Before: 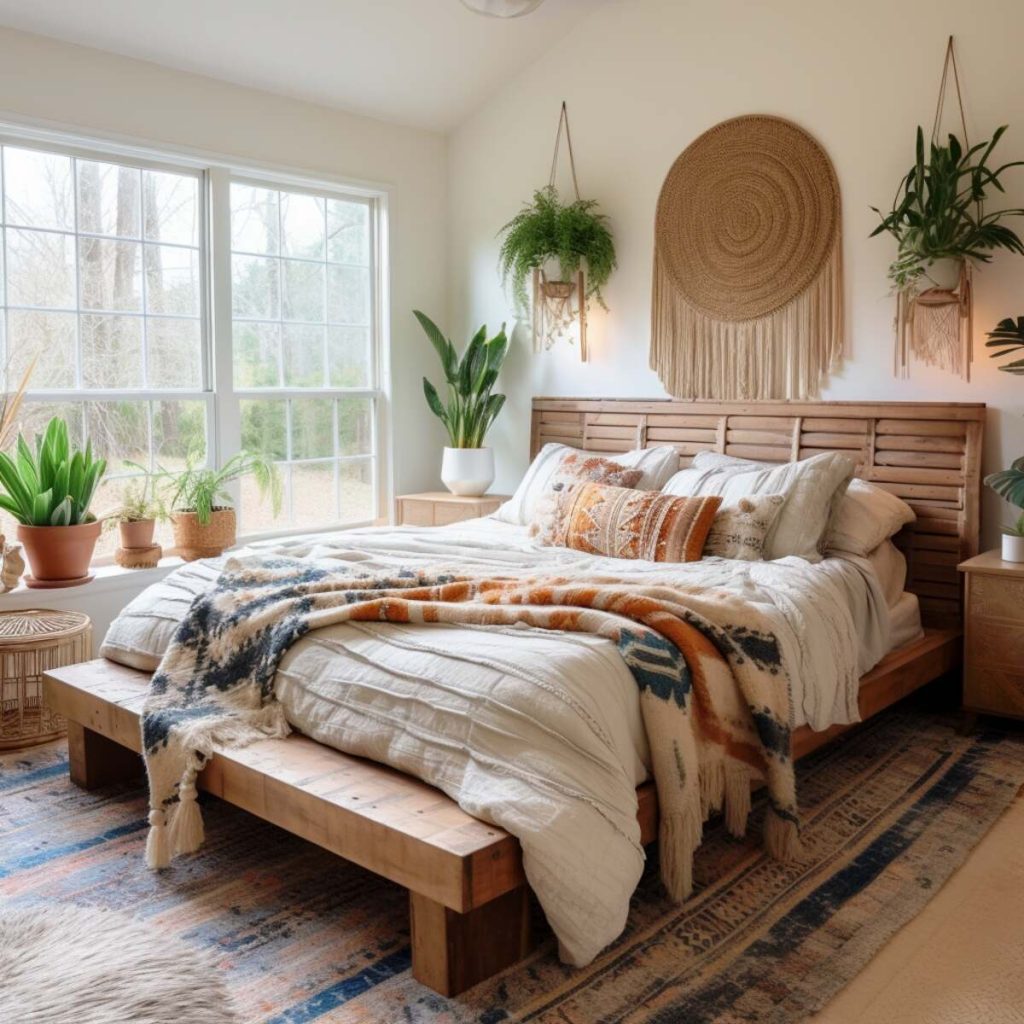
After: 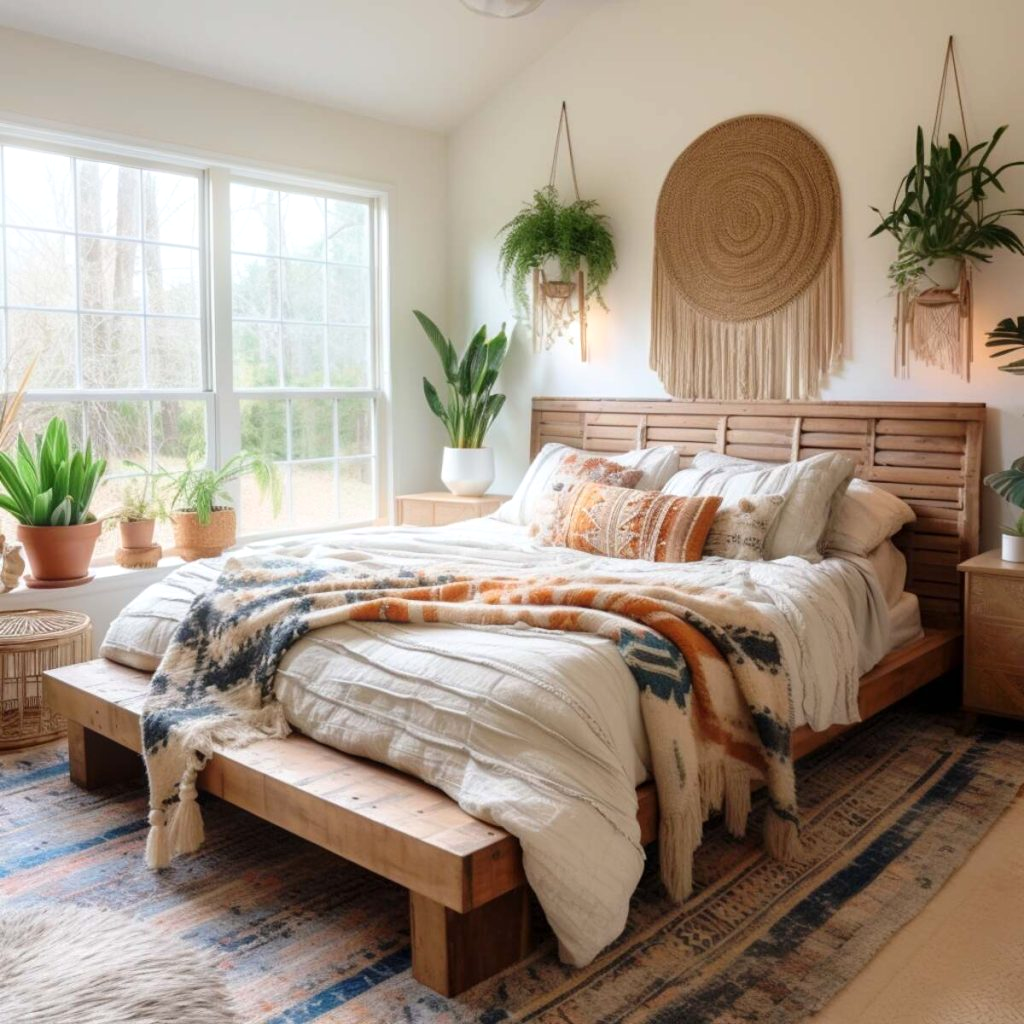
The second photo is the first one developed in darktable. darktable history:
exposure: exposure 0.128 EV, compensate highlight preservation false
bloom: size 9%, threshold 100%, strength 7%
